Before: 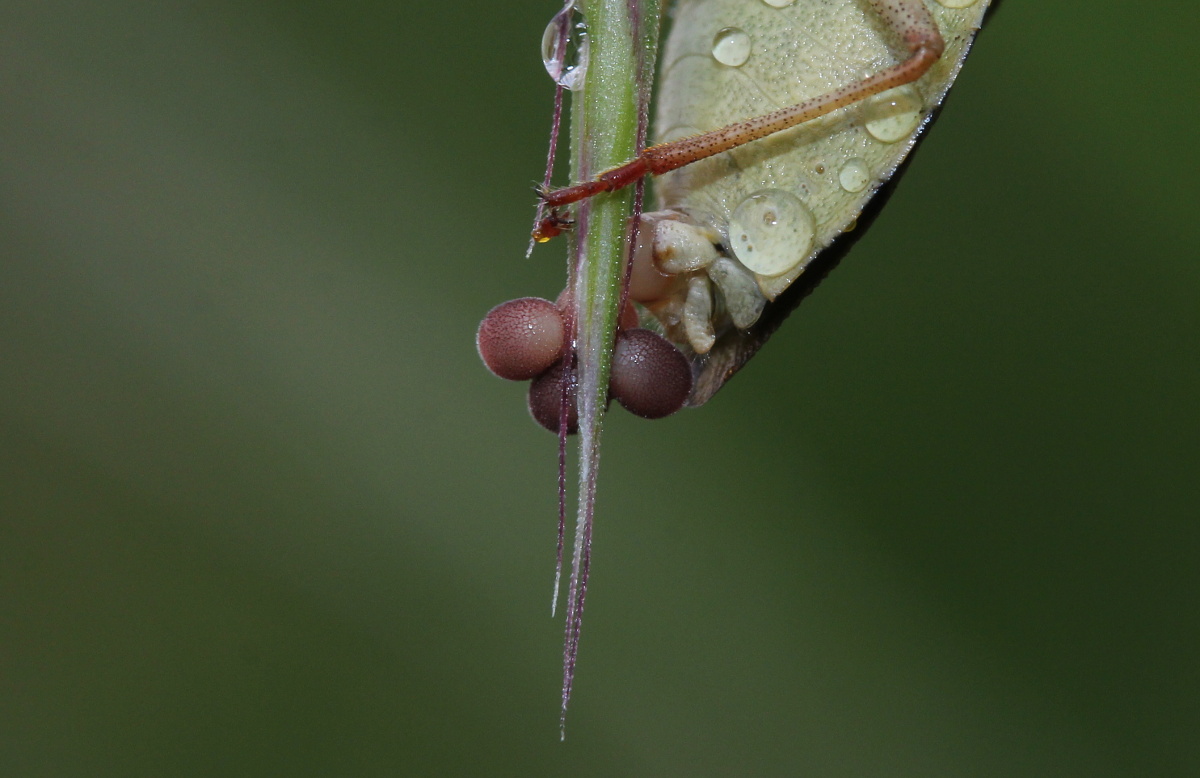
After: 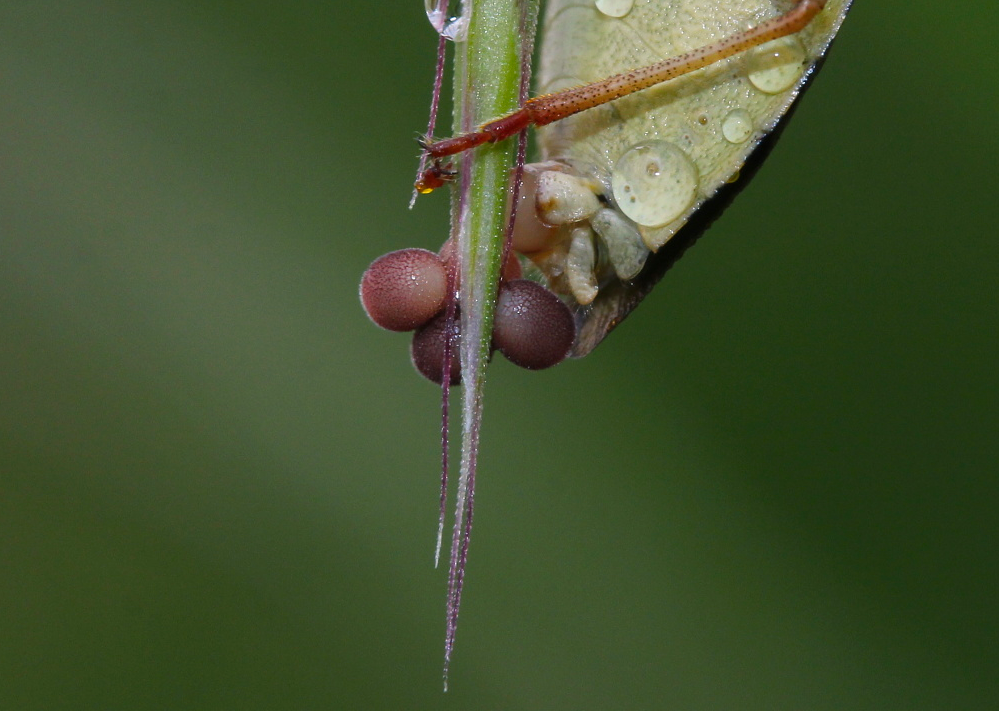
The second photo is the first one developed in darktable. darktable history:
color balance rgb: shadows lift › chroma 1.018%, shadows lift › hue 216.61°, power › hue 75.05°, highlights gain › luminance 7.028%, highlights gain › chroma 0.937%, highlights gain › hue 48.32°, perceptual saturation grading › global saturation 12.807%, perceptual brilliance grading › global brilliance 2.839%, perceptual brilliance grading › highlights -2.897%, perceptual brilliance grading › shadows 3.735%, global vibrance 20%
crop: left 9.815%, top 6.325%, right 6.889%, bottom 2.275%
